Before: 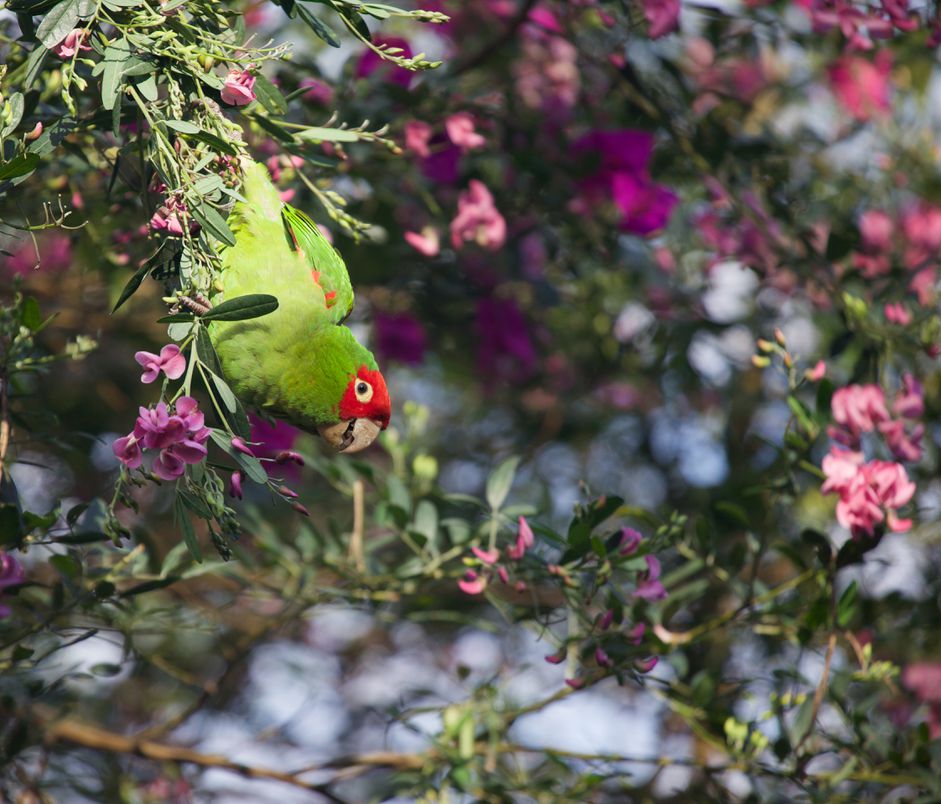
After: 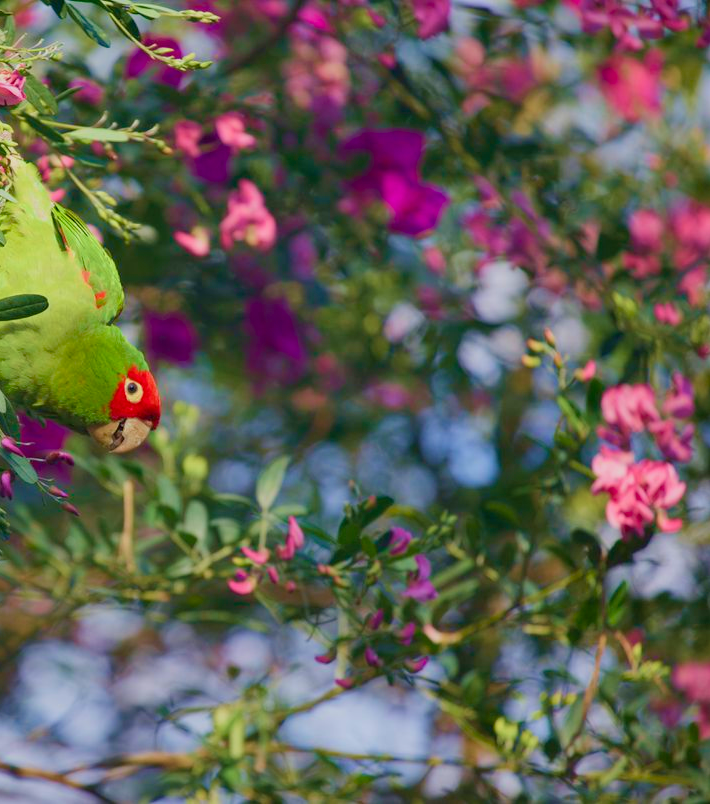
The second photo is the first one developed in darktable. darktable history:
shadows and highlights: soften with gaussian
color balance rgb: shadows lift › luminance -4.923%, shadows lift › chroma 1.197%, shadows lift › hue 218.34°, perceptual saturation grading › global saturation 20%, perceptual saturation grading › highlights -24.974%, perceptual saturation grading › shadows 24.501%, contrast -19.837%
crop and rotate: left 24.502%
velvia: strength 50.21%
